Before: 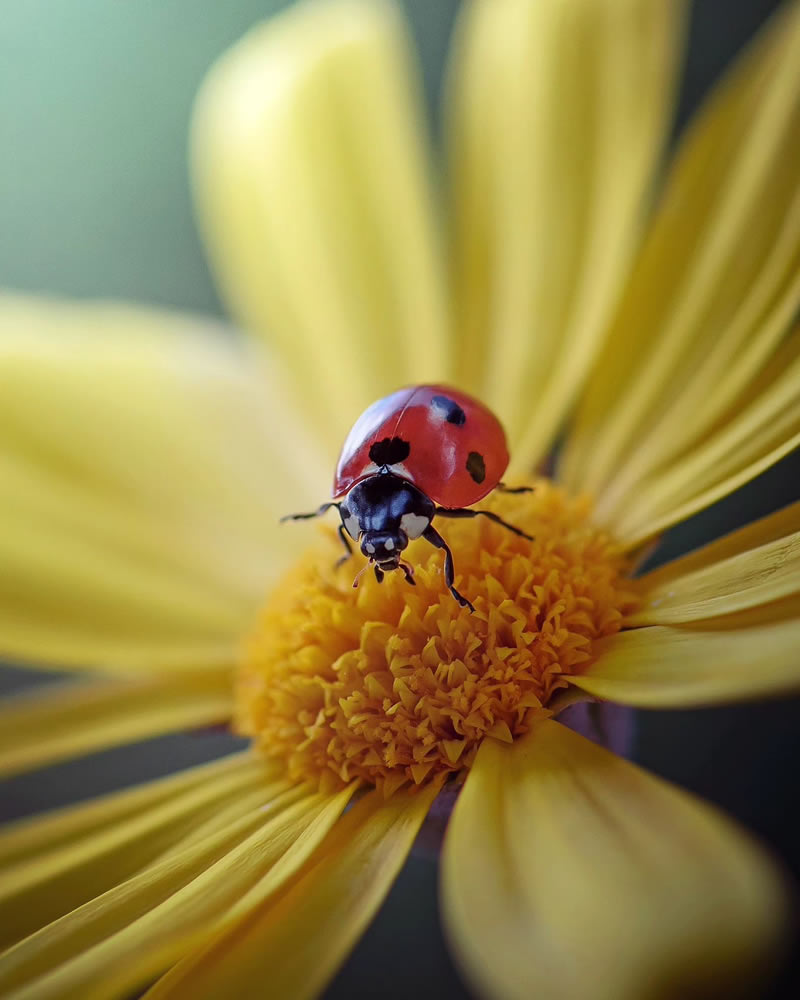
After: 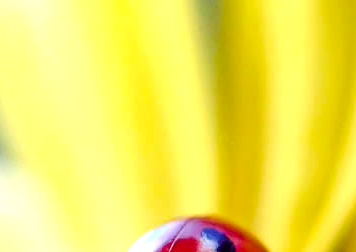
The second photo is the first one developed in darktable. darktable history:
crop: left 28.756%, top 16.873%, right 26.71%, bottom 57.795%
color balance rgb: shadows lift › luminance -21.627%, shadows lift › chroma 6.615%, shadows lift › hue 271.69°, linear chroma grading › global chroma 14.579%, perceptual saturation grading › global saturation 20%, perceptual saturation grading › highlights -24.765%, perceptual saturation grading › shadows 25.169%, perceptual brilliance grading › highlights 9.598%, perceptual brilliance grading › mid-tones 4.987%, global vibrance 20%
exposure: black level correction 0.001, exposure 0.498 EV, compensate exposure bias true, compensate highlight preservation false
